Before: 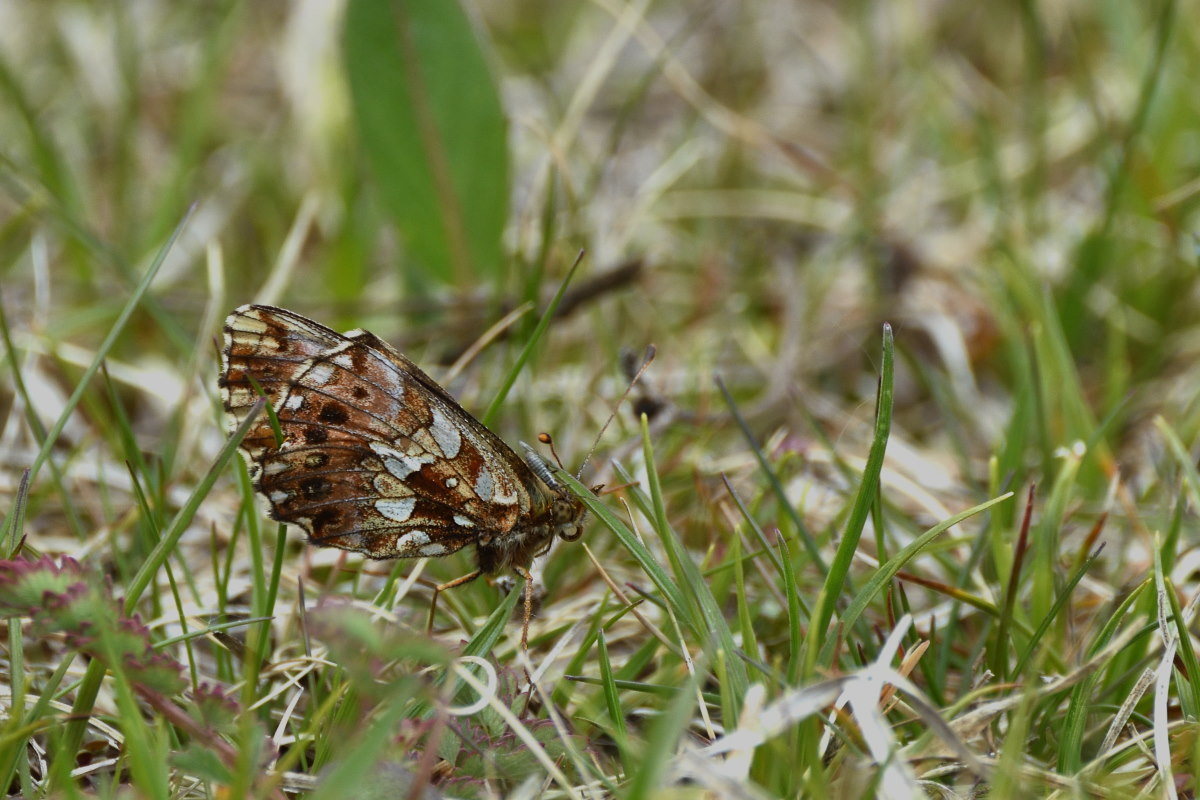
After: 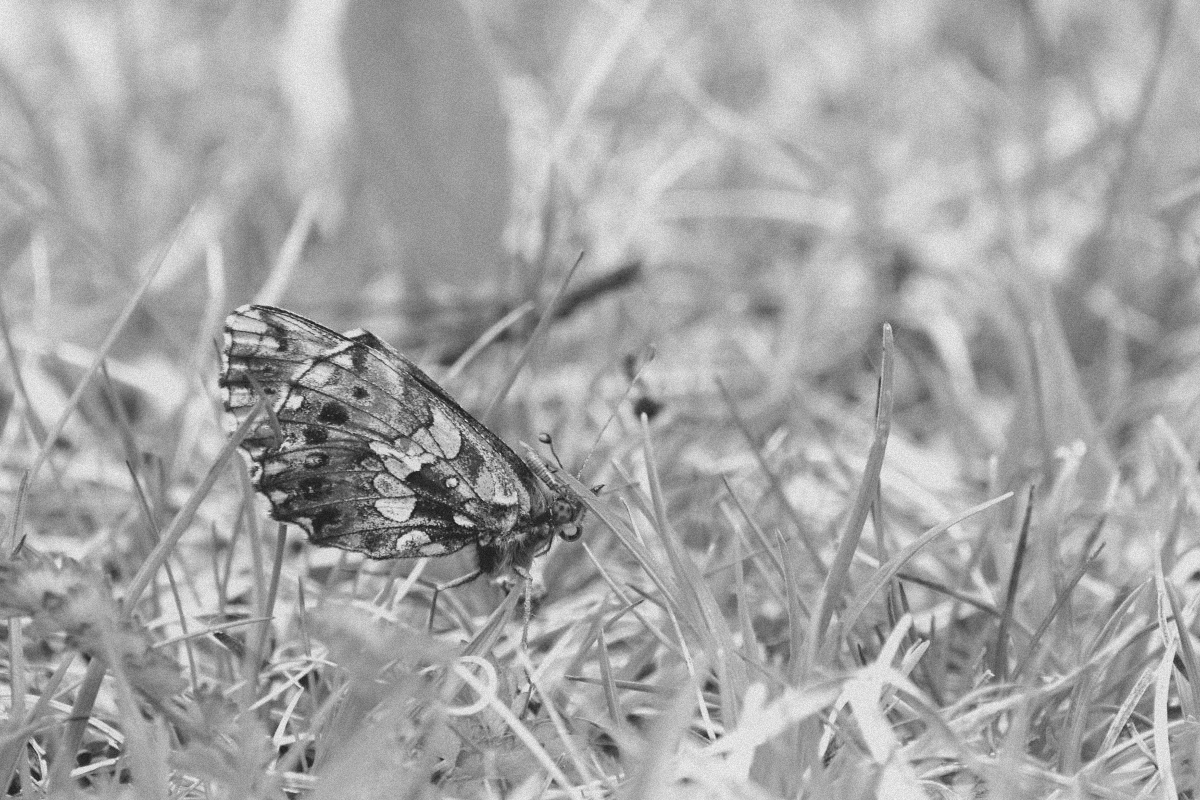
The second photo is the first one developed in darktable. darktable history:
contrast brightness saturation: contrast -0.28
exposure: compensate highlight preservation false
tone curve: curves: ch0 [(0, 0) (0.004, 0.001) (0.133, 0.132) (0.325, 0.395) (0.455, 0.565) (0.832, 0.925) (1, 1)], color space Lab, linked channels, preserve colors none
monochrome: on, module defaults
shadows and highlights: shadows -90, highlights 90, soften with gaussian
grain: mid-tones bias 0%
contrast equalizer: y [[0.526, 0.53, 0.532, 0.532, 0.53, 0.525], [0.5 ×6], [0.5 ×6], [0 ×6], [0 ×6]]
color correction: highlights a* -14.62, highlights b* -16.22, shadows a* 10.12, shadows b* 29.4
